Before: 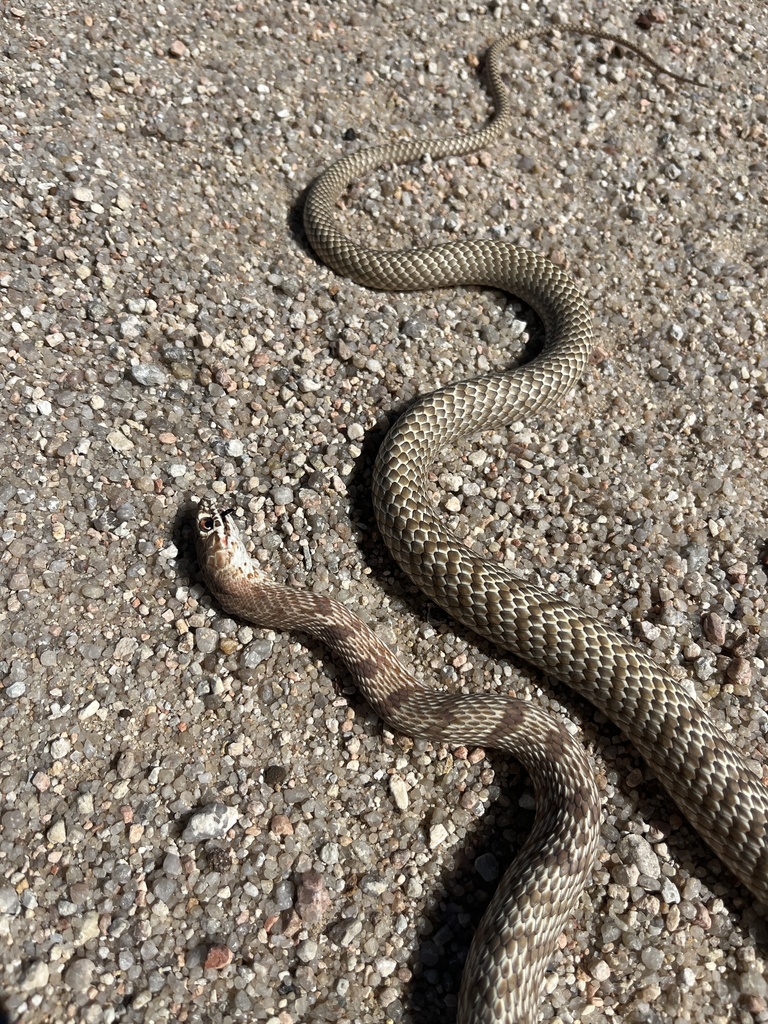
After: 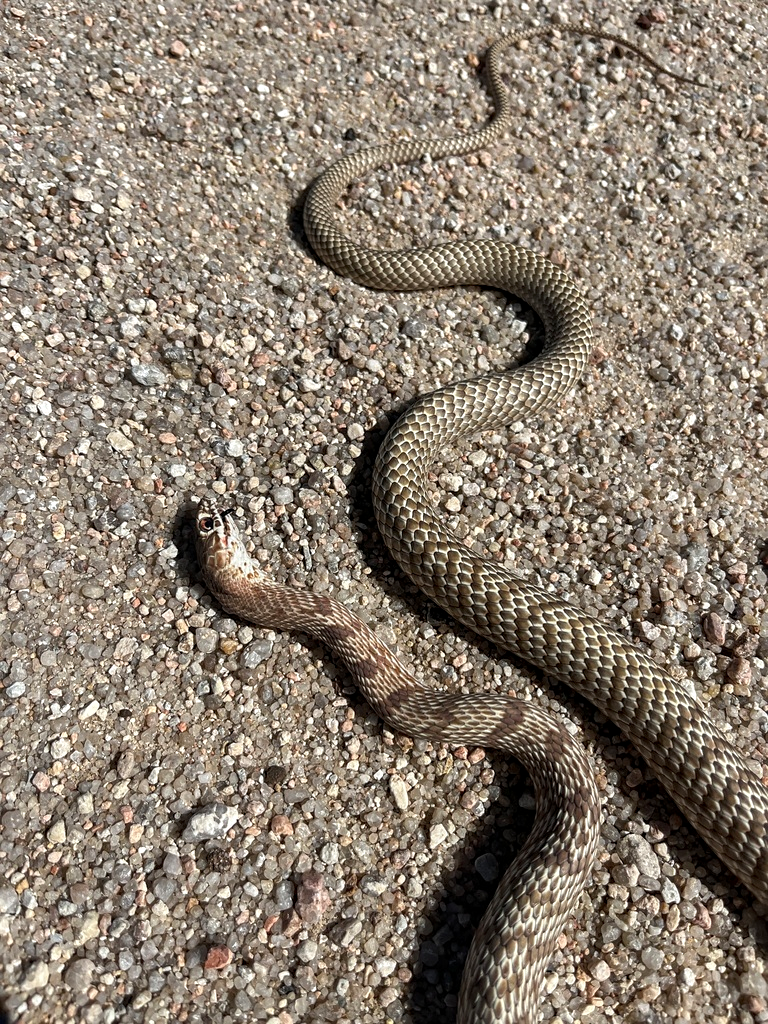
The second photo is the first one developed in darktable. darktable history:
local contrast: on, module defaults
sharpen: amount 0.204
